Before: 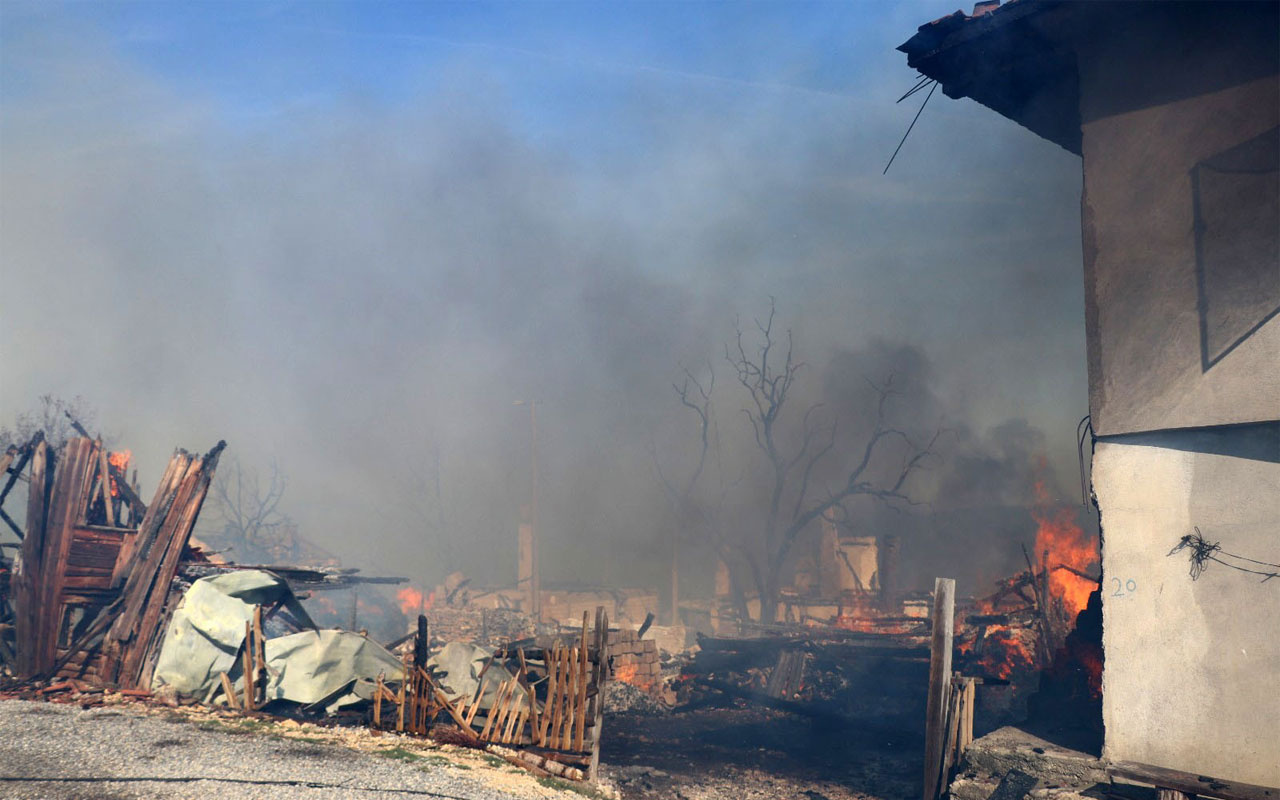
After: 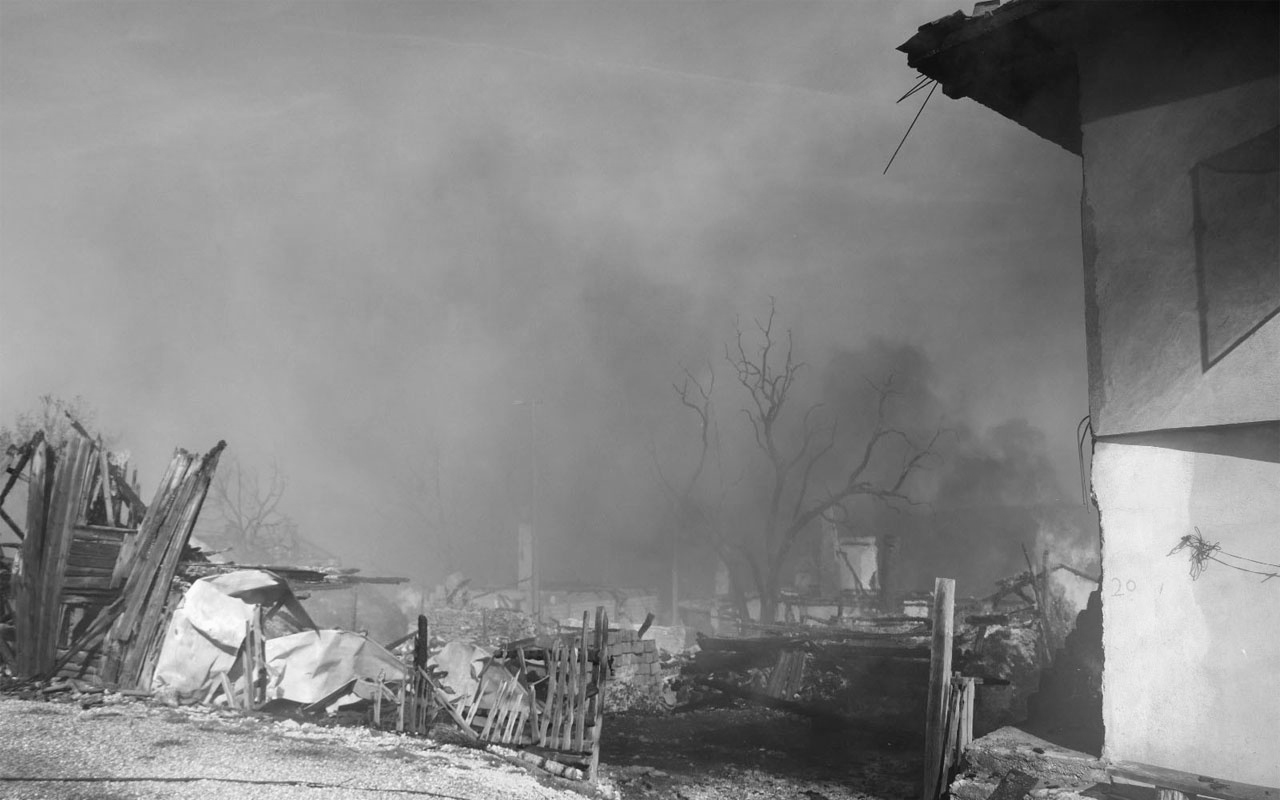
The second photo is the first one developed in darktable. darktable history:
bloom: on, module defaults
monochrome: on, module defaults
